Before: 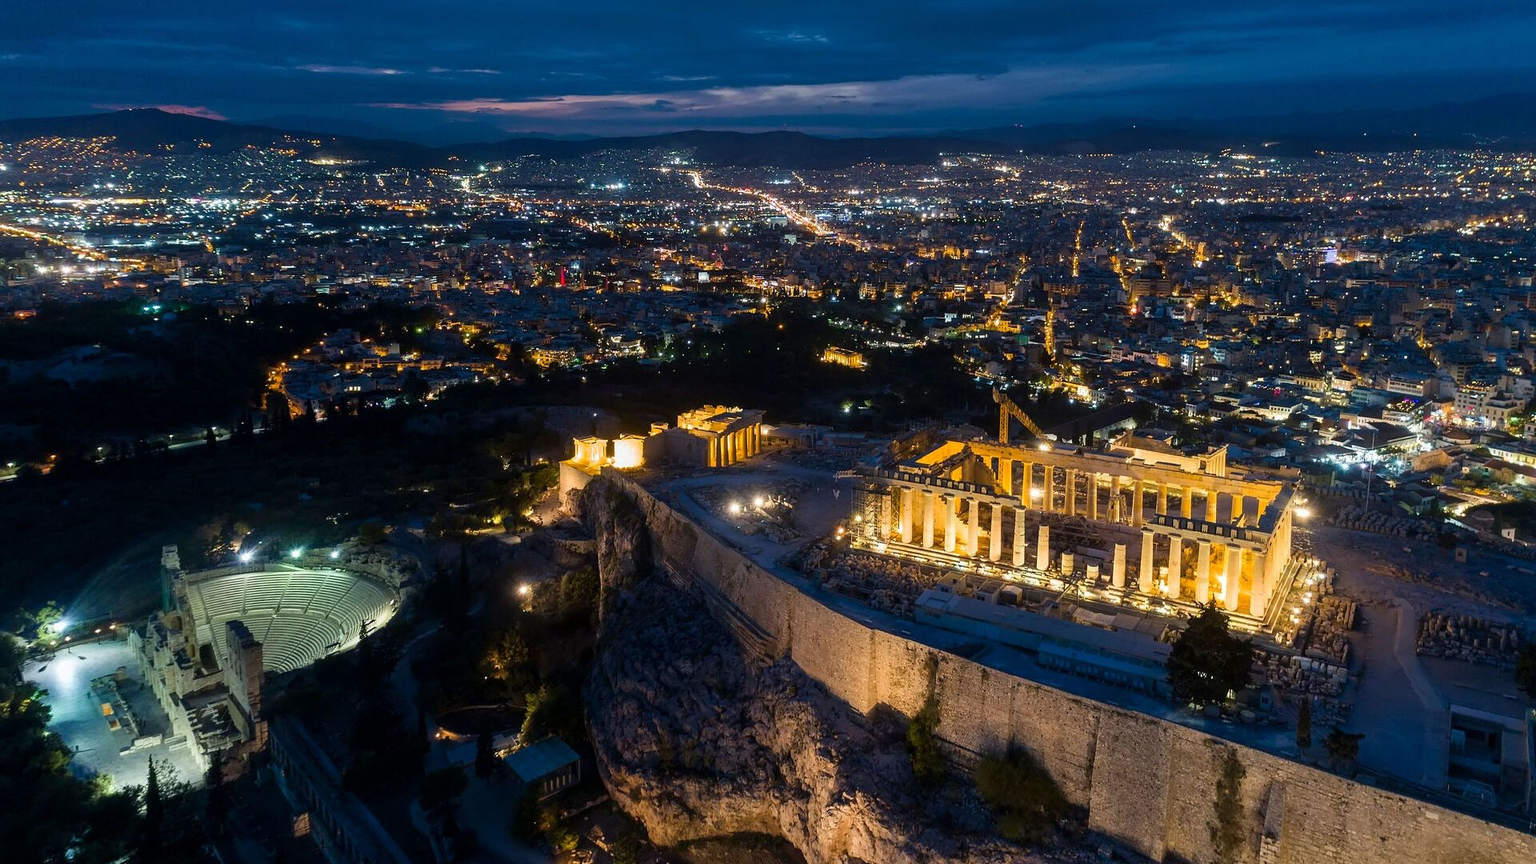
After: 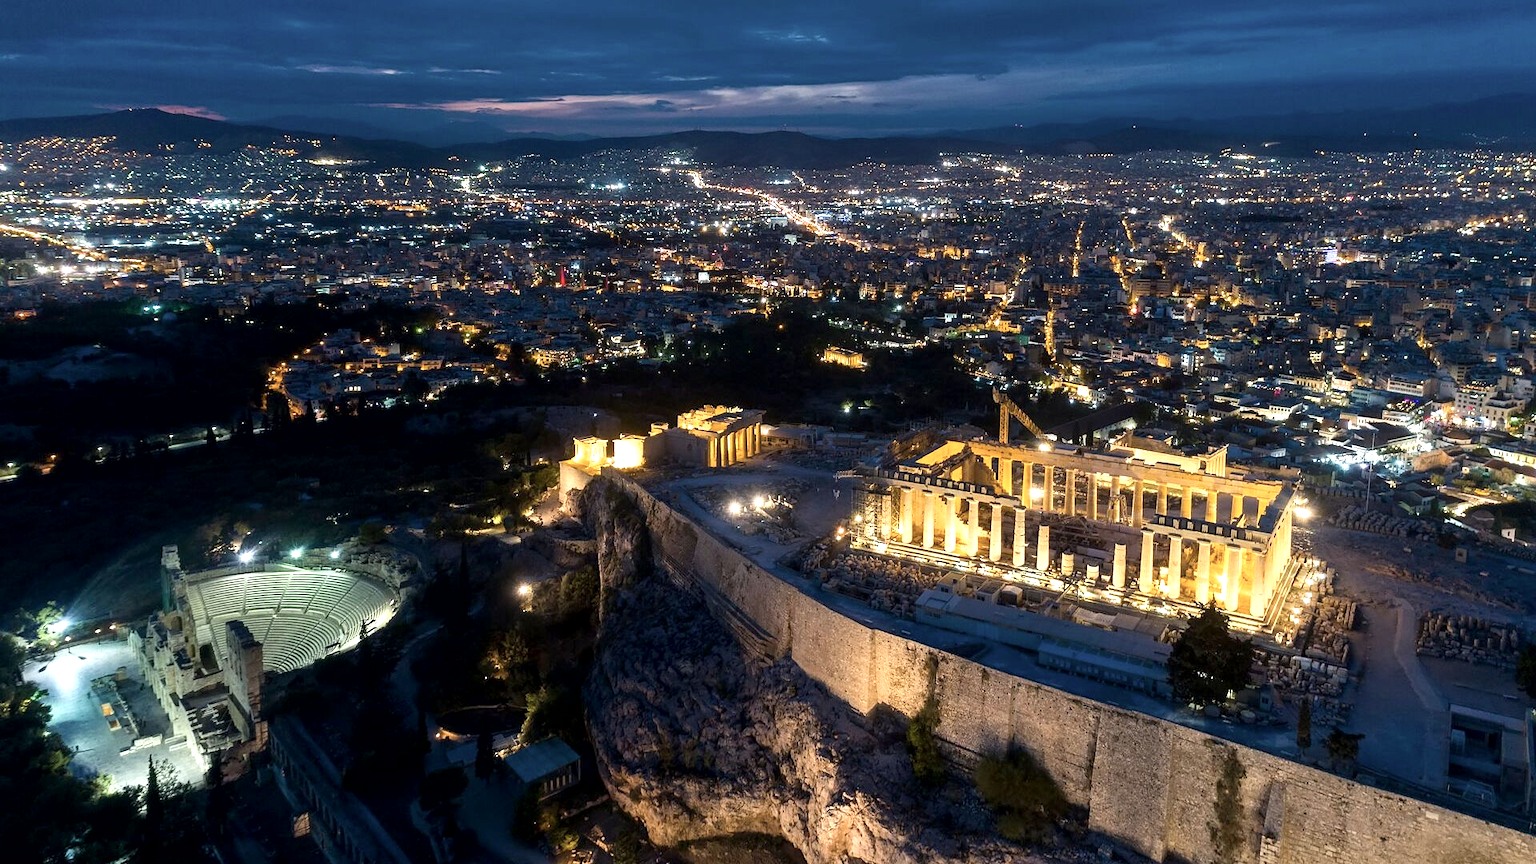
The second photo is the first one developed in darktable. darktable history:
exposure: black level correction 0.001, exposure 0.675 EV, compensate highlight preservation false
contrast brightness saturation: contrast 0.06, brightness -0.01, saturation -0.23
